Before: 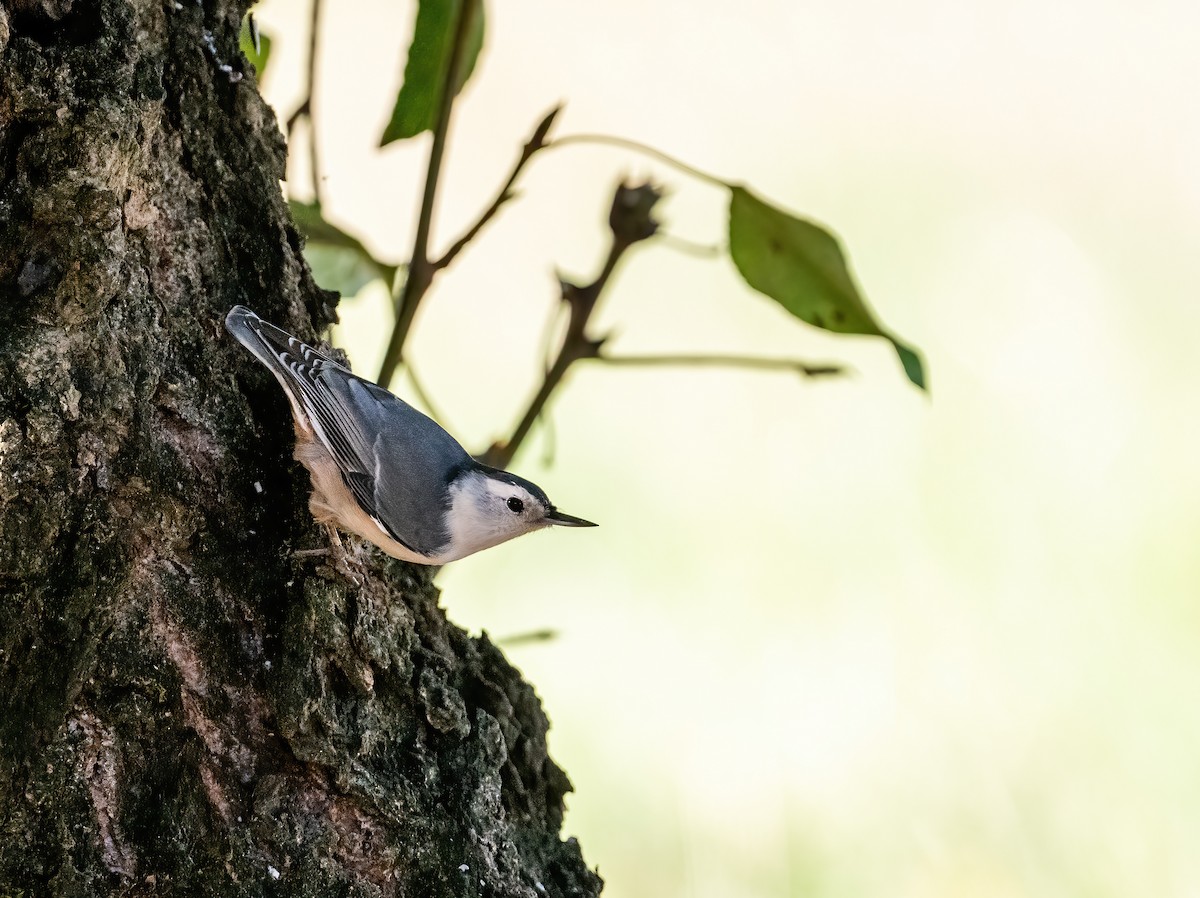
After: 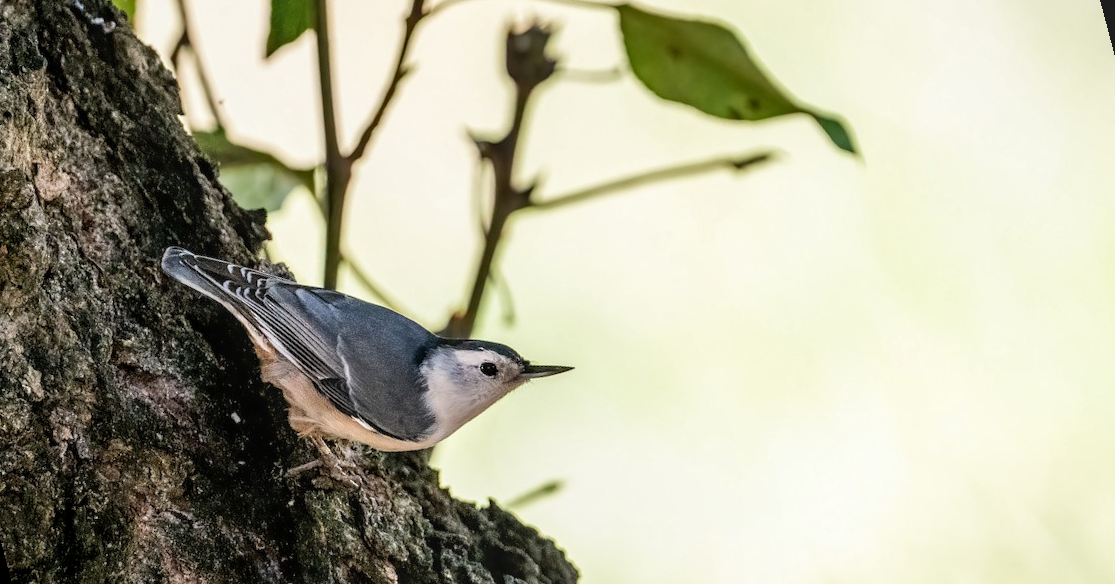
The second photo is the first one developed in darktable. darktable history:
rotate and perspective: rotation -14.8°, crop left 0.1, crop right 0.903, crop top 0.25, crop bottom 0.748
local contrast: on, module defaults
